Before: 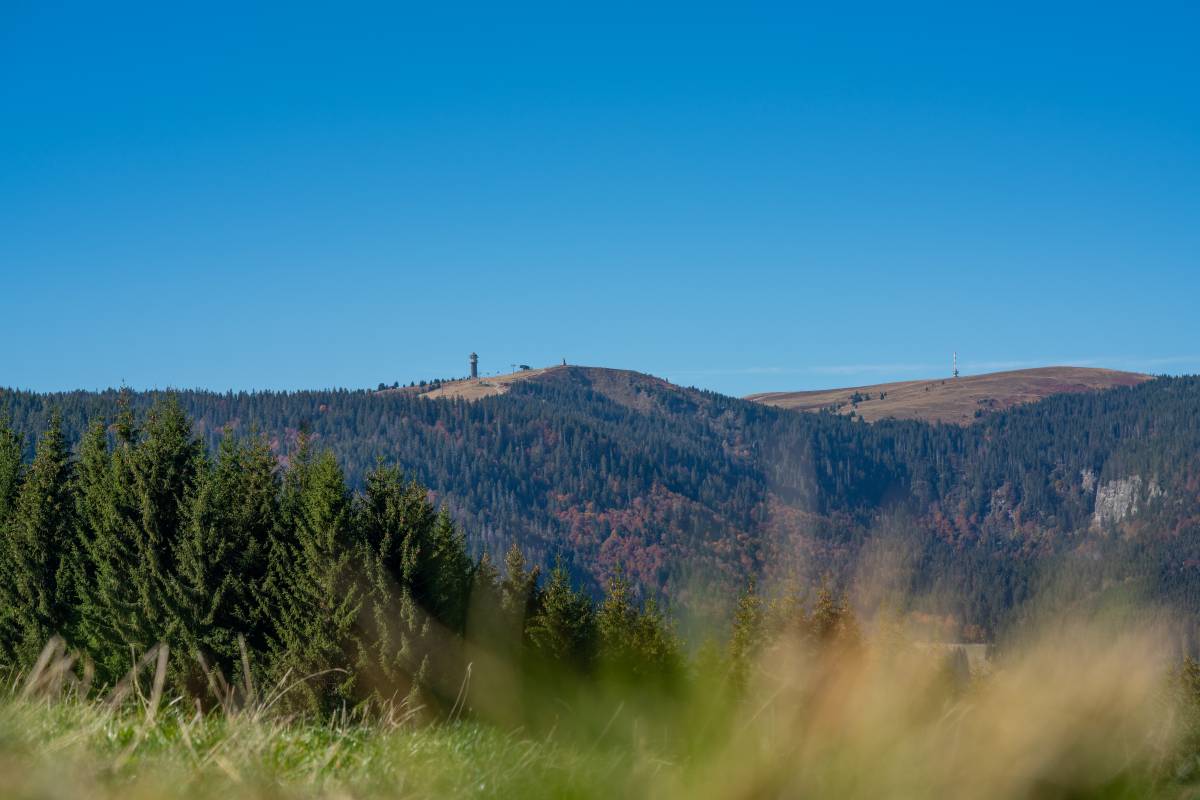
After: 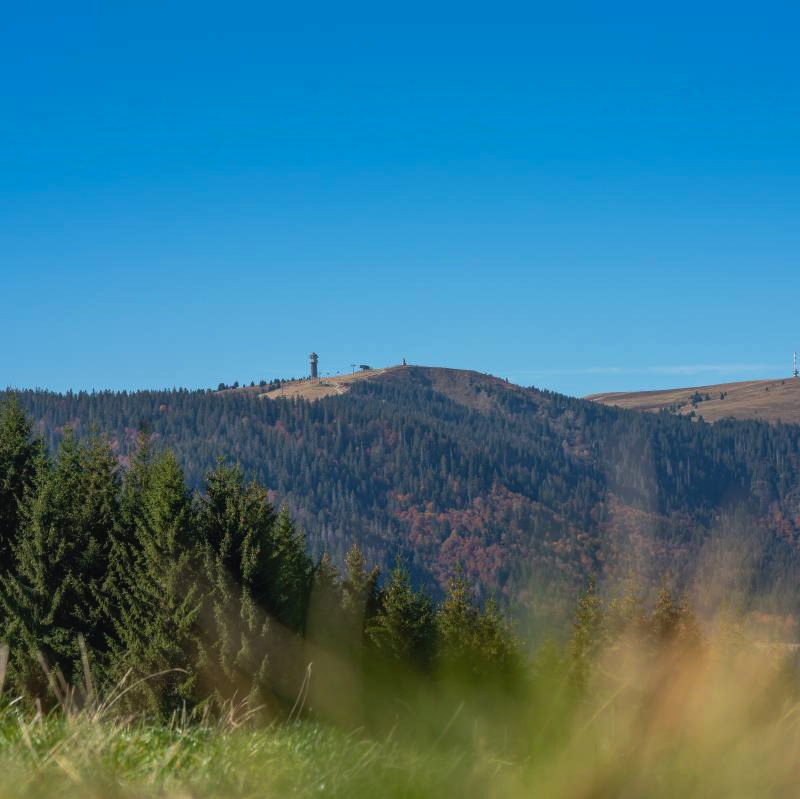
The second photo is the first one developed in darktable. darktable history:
color correction: highlights b* 2.92
crop and rotate: left 13.397%, right 19.899%
tone curve: curves: ch0 [(0, 0.024) (0.119, 0.146) (0.474, 0.464) (0.718, 0.721) (0.817, 0.839) (1, 0.998)]; ch1 [(0, 0) (0.377, 0.416) (0.439, 0.451) (0.477, 0.477) (0.501, 0.504) (0.538, 0.544) (0.58, 0.602) (0.664, 0.676) (0.783, 0.804) (1, 1)]; ch2 [(0, 0) (0.38, 0.405) (0.463, 0.456) (0.498, 0.497) (0.524, 0.535) (0.578, 0.576) (0.648, 0.665) (1, 1)], preserve colors none
